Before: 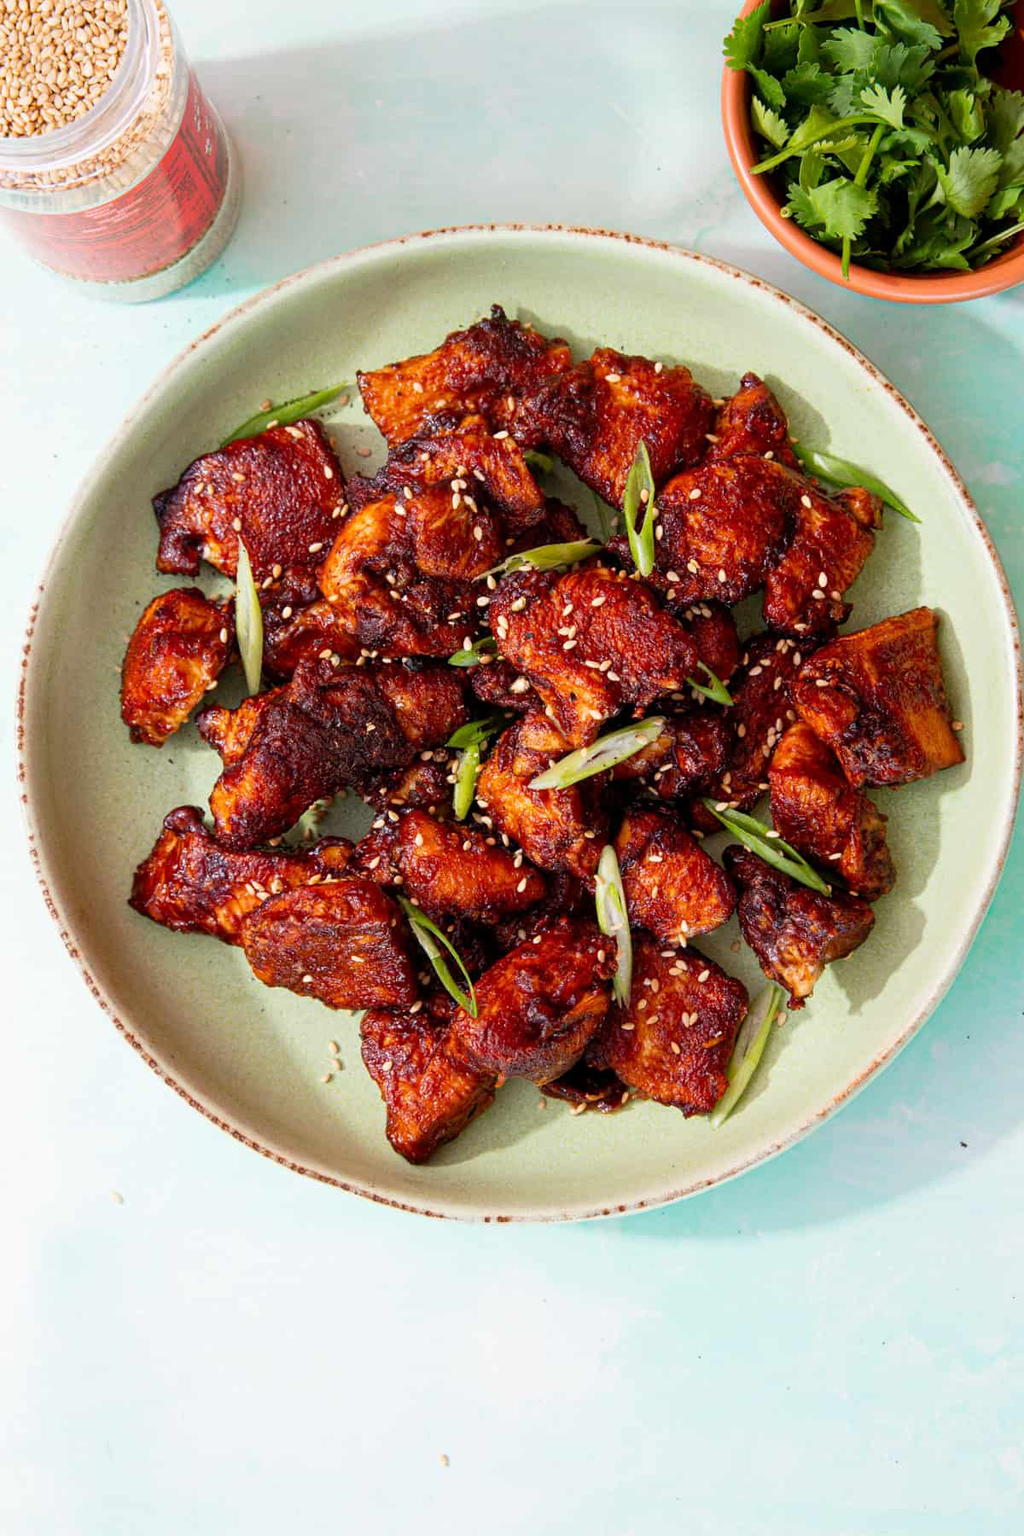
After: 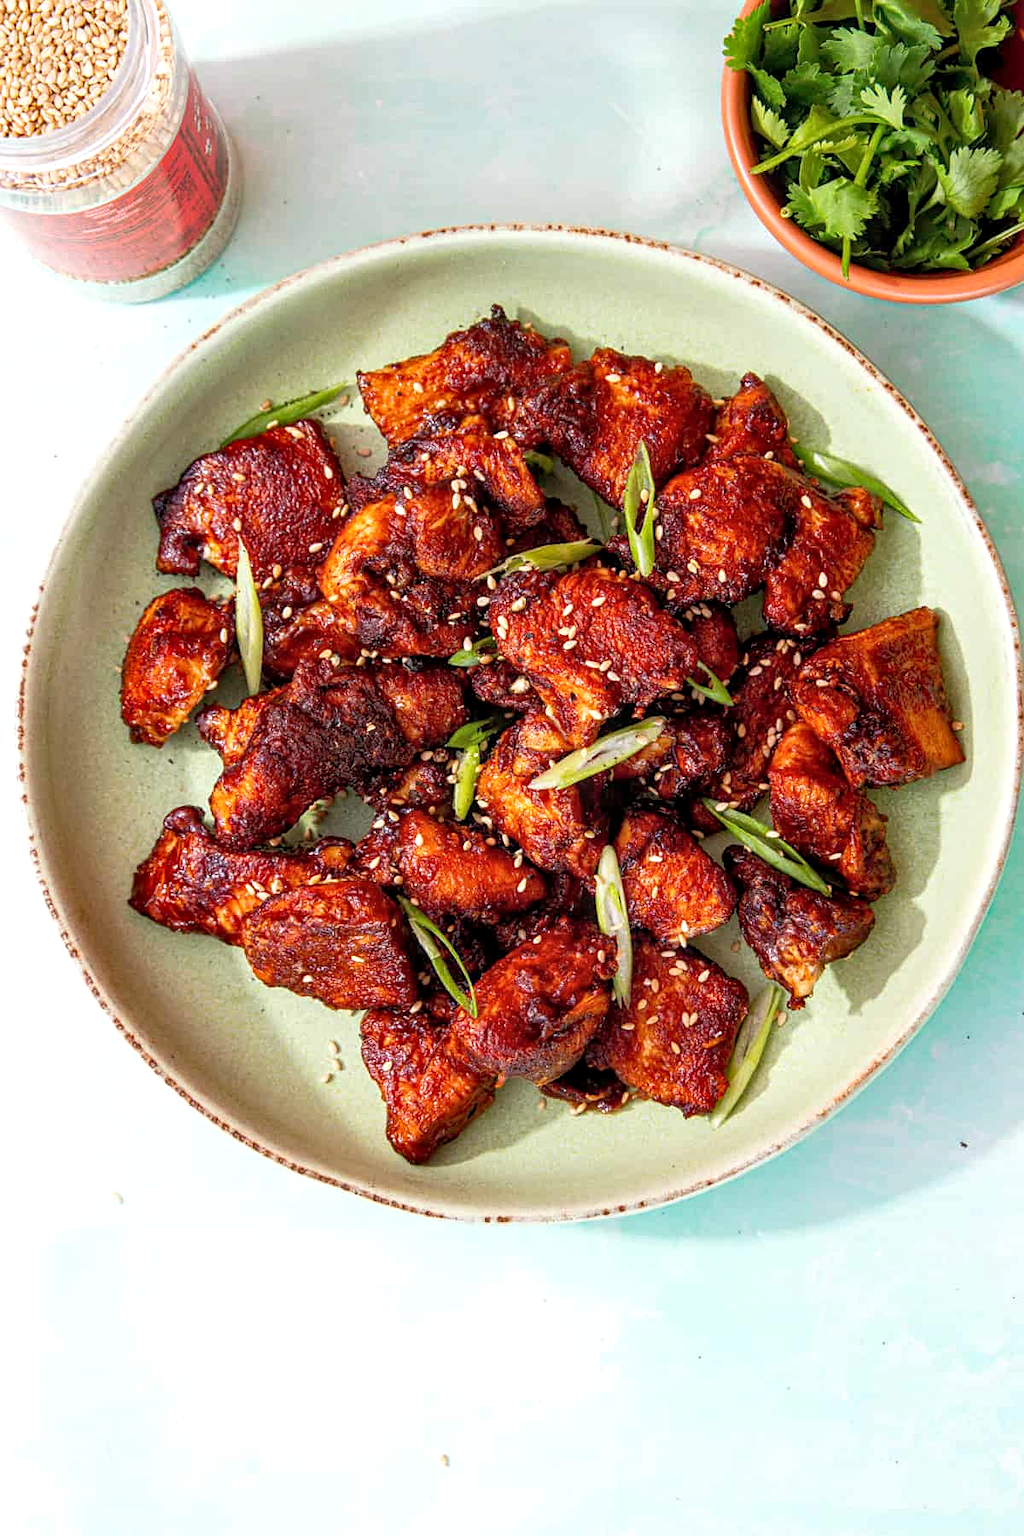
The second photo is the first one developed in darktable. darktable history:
sharpen: amount 0.206
local contrast: on, module defaults
exposure: black level correction 0.001, exposure 0.193 EV, compensate highlight preservation false
shadows and highlights: shadows 43.37, highlights 7.84
